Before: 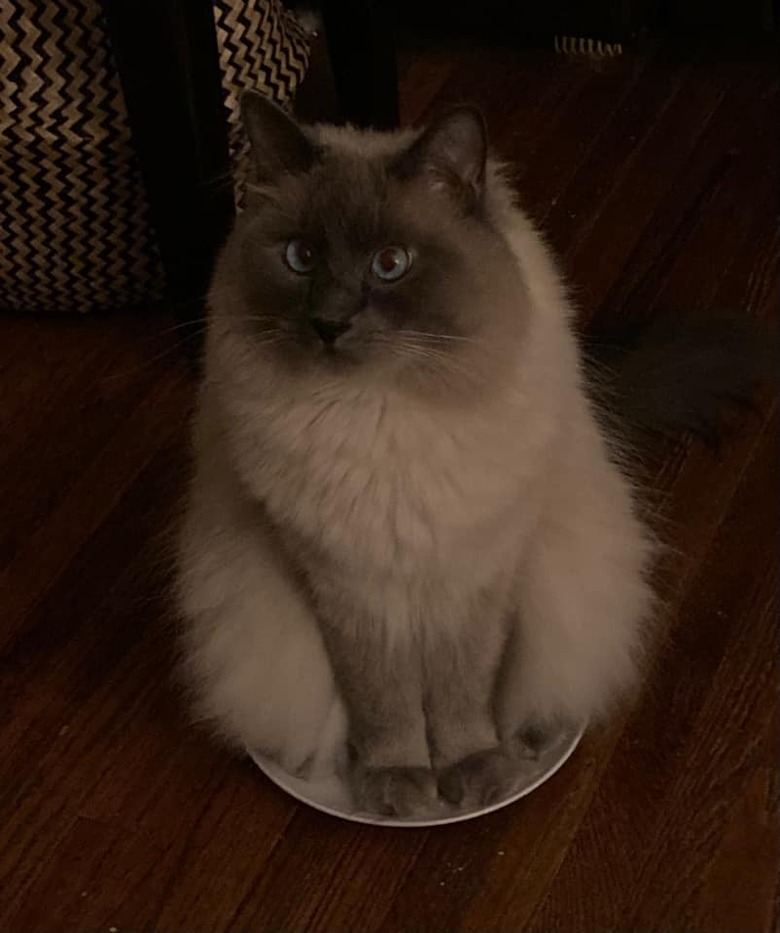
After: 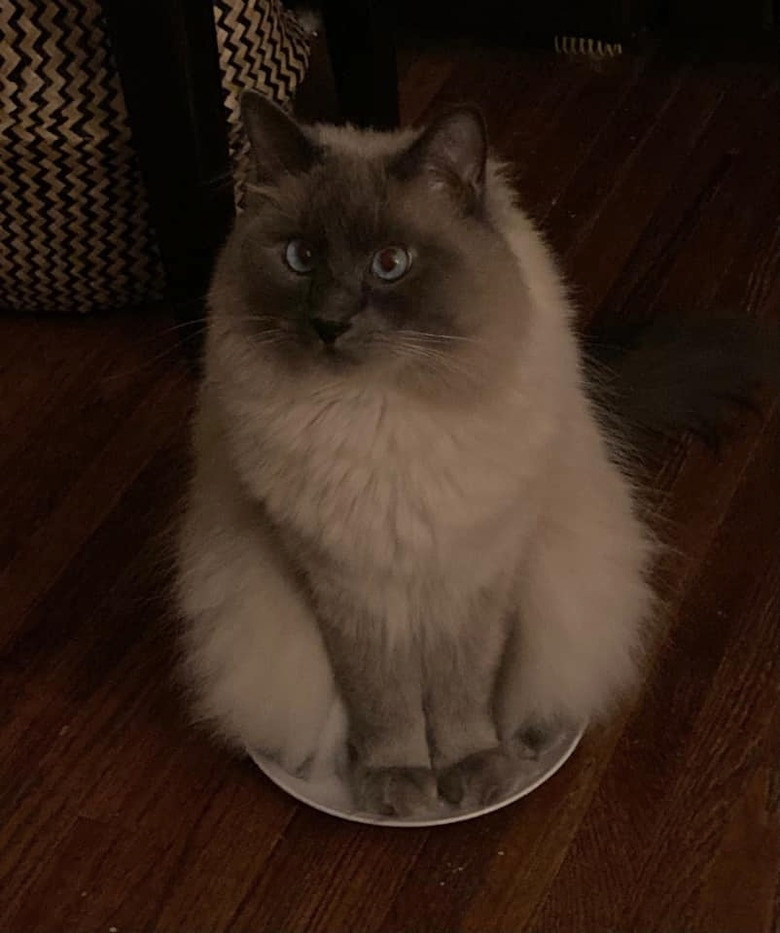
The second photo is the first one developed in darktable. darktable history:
shadows and highlights: shadows 24.81, highlights -24.2
